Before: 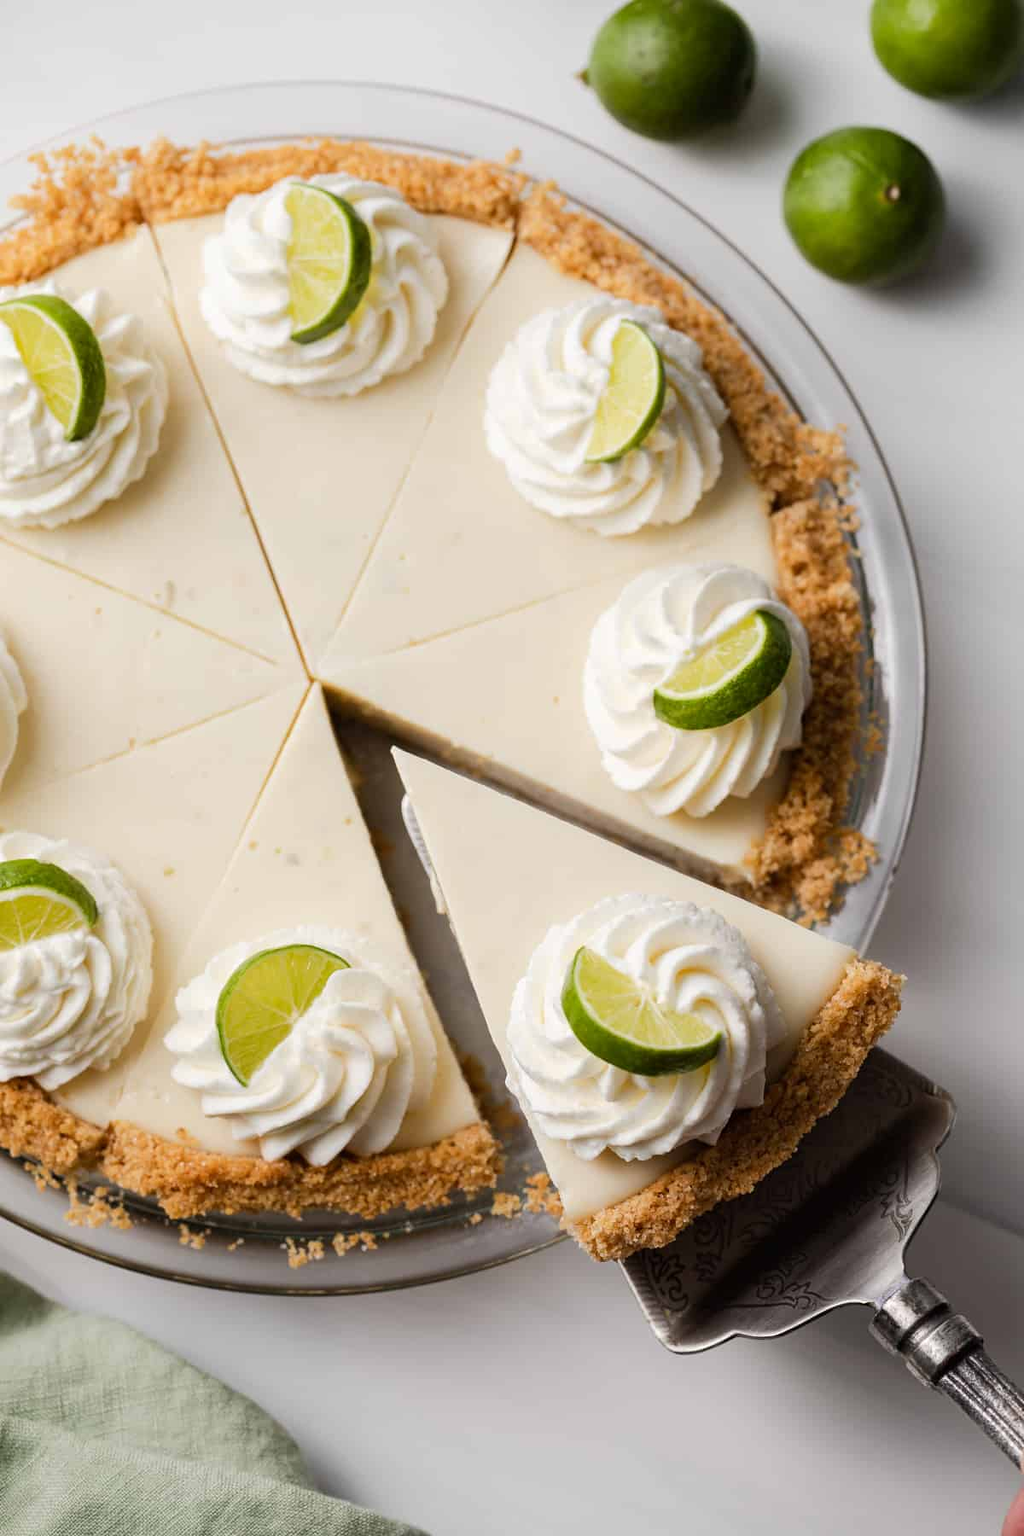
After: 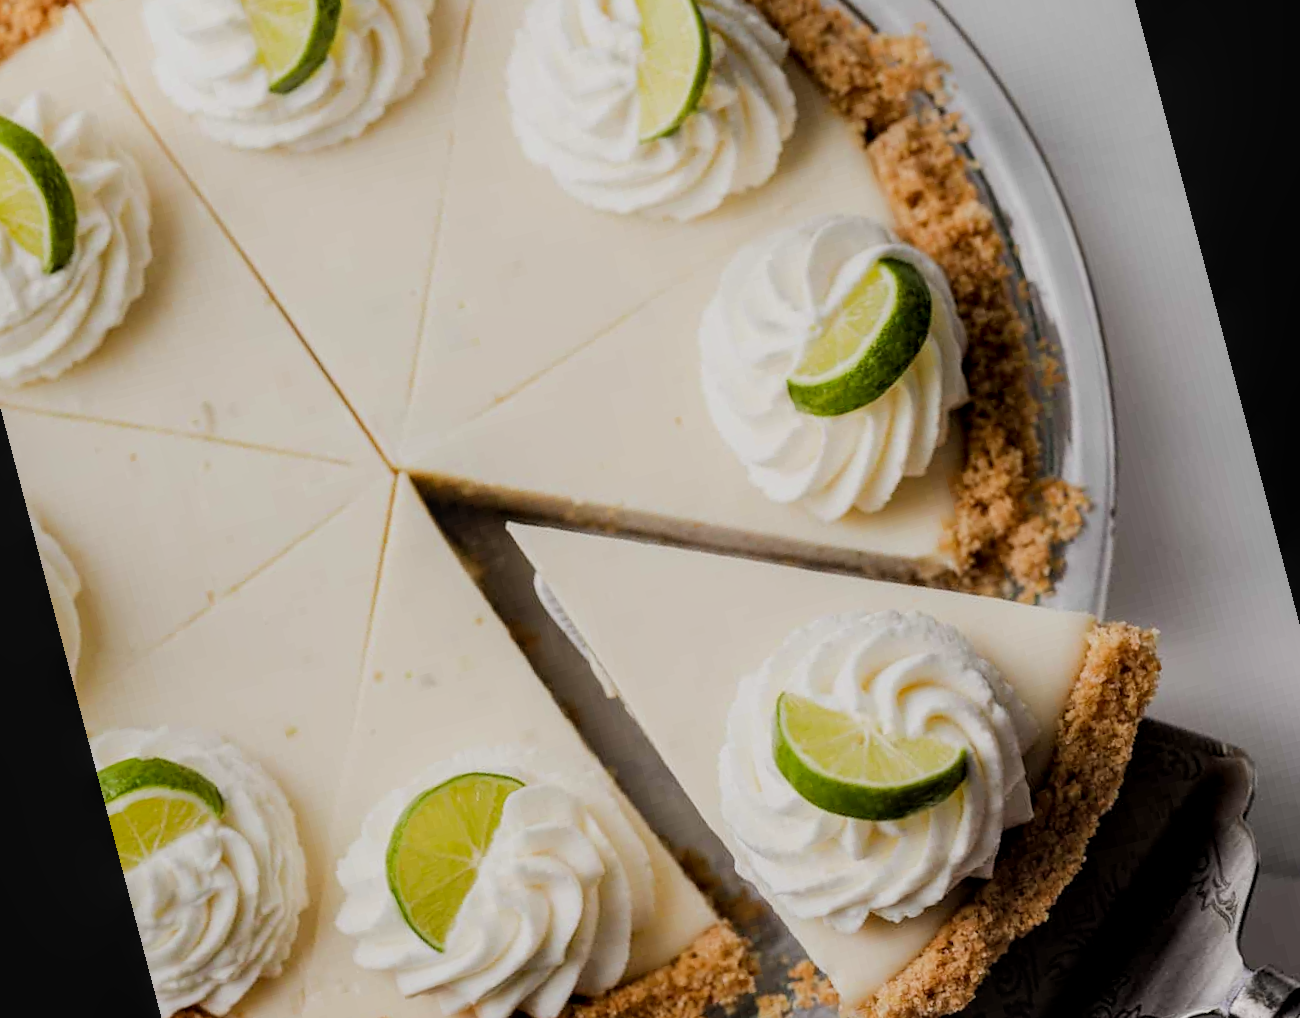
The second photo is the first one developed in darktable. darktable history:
split-toning: shadows › saturation 0.61, highlights › saturation 0.58, balance -28.74, compress 87.36%
filmic rgb: black relative exposure -7.65 EV, white relative exposure 4.56 EV, hardness 3.61
local contrast: on, module defaults
rotate and perspective: rotation -14.8°, crop left 0.1, crop right 0.903, crop top 0.25, crop bottom 0.748
